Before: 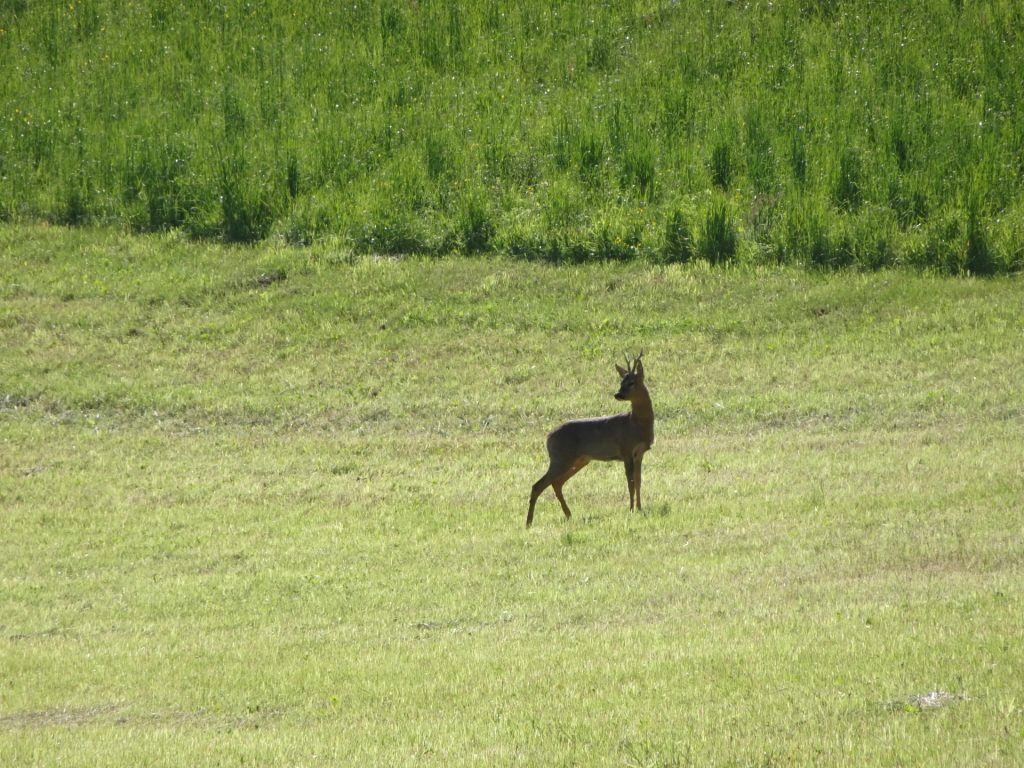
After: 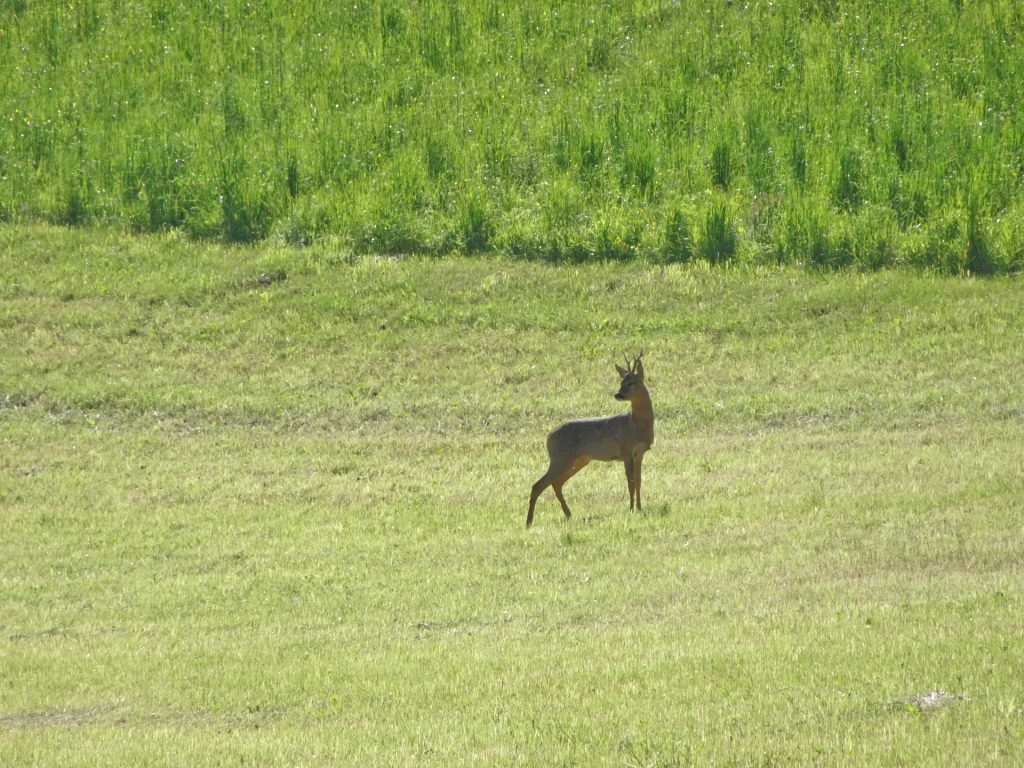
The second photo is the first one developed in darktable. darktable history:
tone equalizer: -7 EV 0.162 EV, -6 EV 0.564 EV, -5 EV 1.17 EV, -4 EV 1.33 EV, -3 EV 1.14 EV, -2 EV 0.6 EV, -1 EV 0.147 EV
